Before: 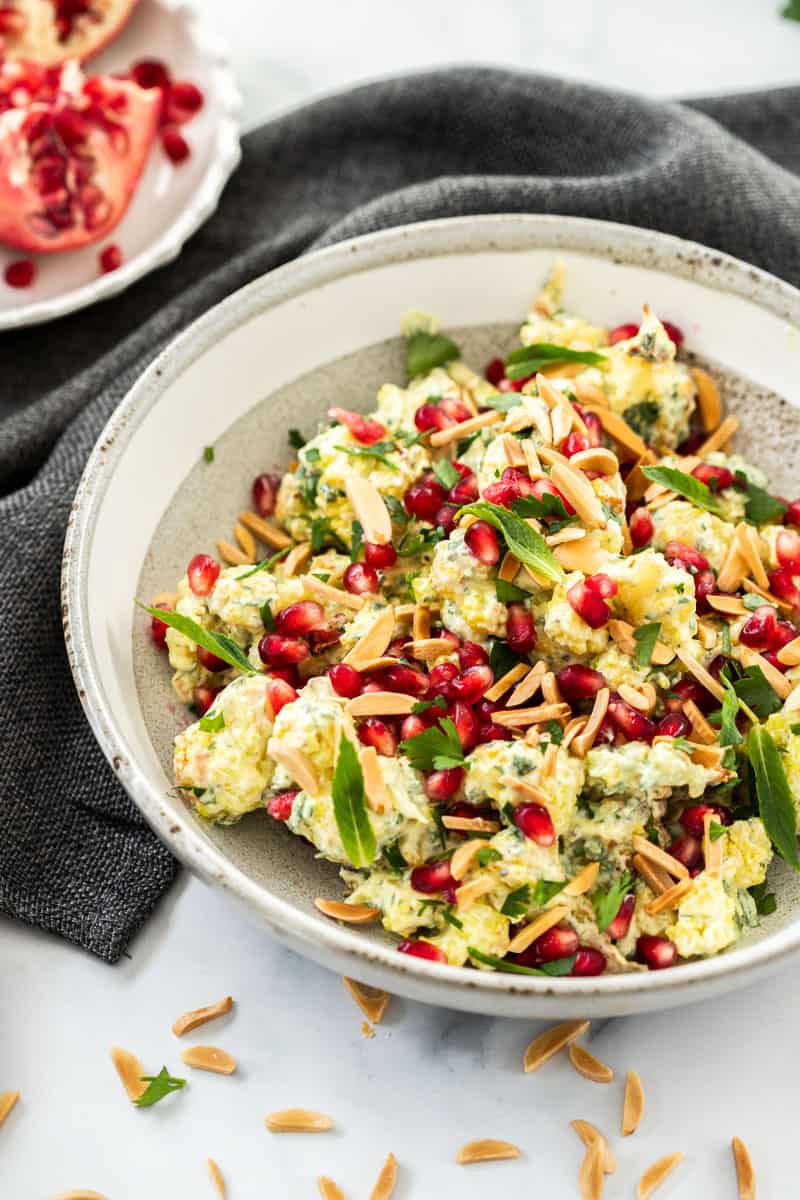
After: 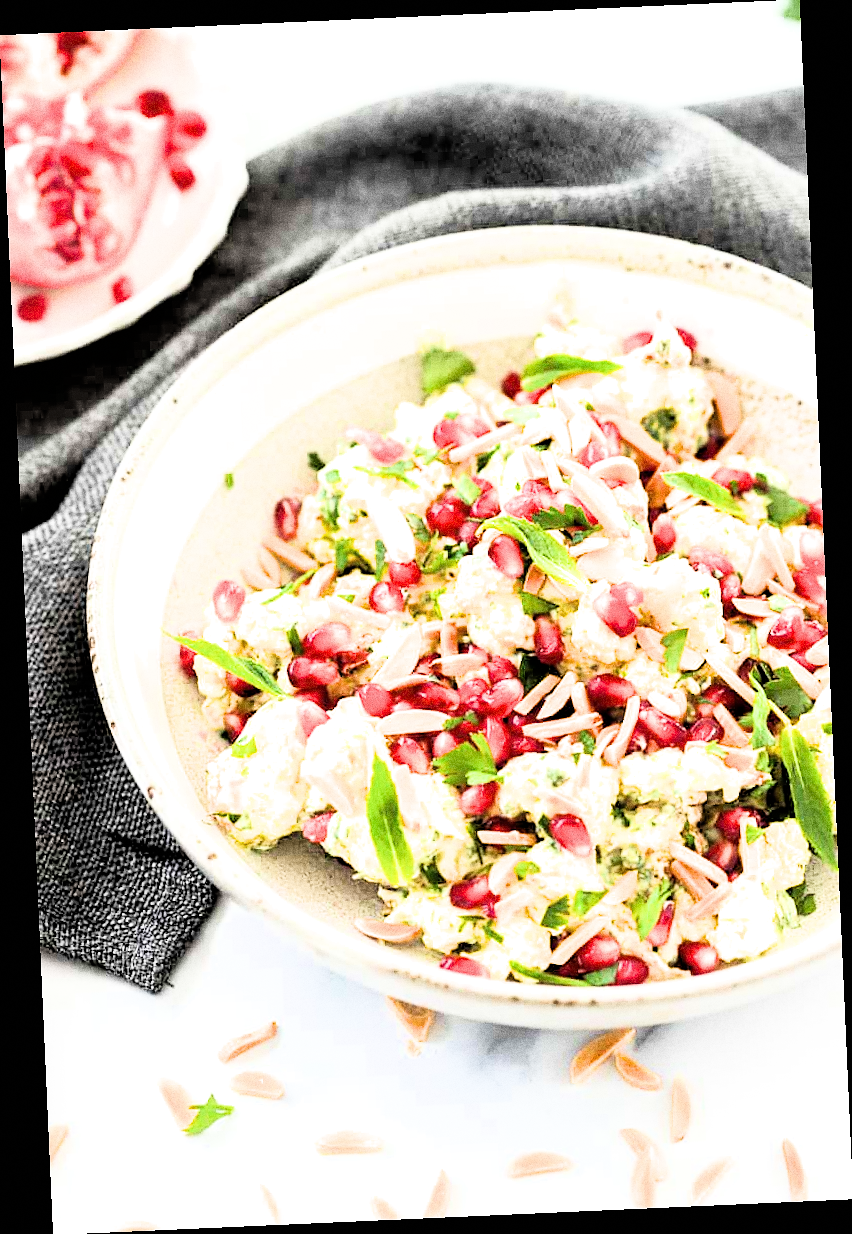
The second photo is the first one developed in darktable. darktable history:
filmic rgb: black relative exposure -3.86 EV, white relative exposure 3.48 EV, hardness 2.63, contrast 1.103
rotate and perspective: rotation -2.56°, automatic cropping off
grain: coarseness 0.09 ISO, strength 40%
rgb curve: curves: ch0 [(0, 0) (0.078, 0.051) (0.929, 0.956) (1, 1)], compensate middle gray true
sharpen: radius 1
exposure: black level correction 0, exposure 2 EV, compensate highlight preservation false
